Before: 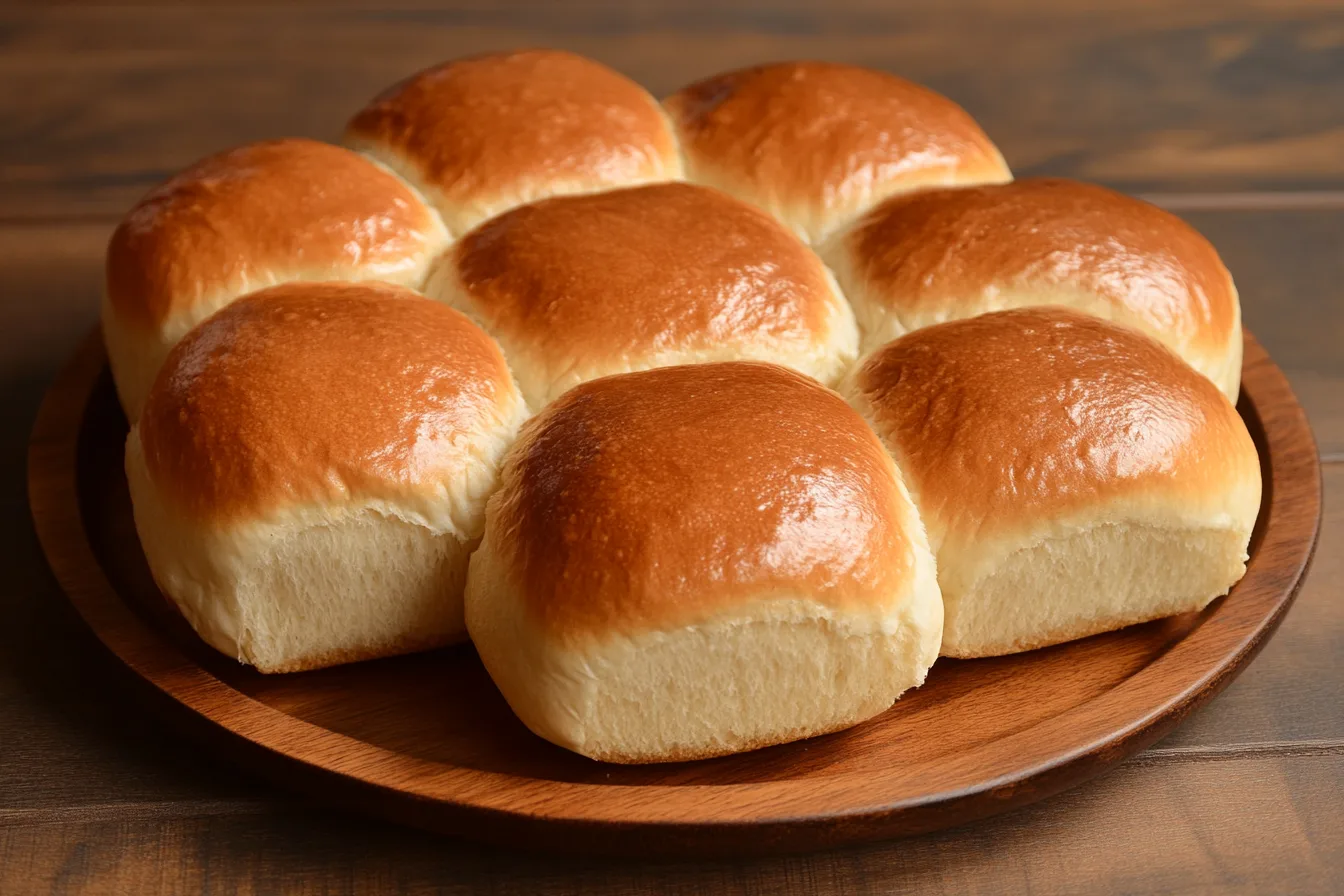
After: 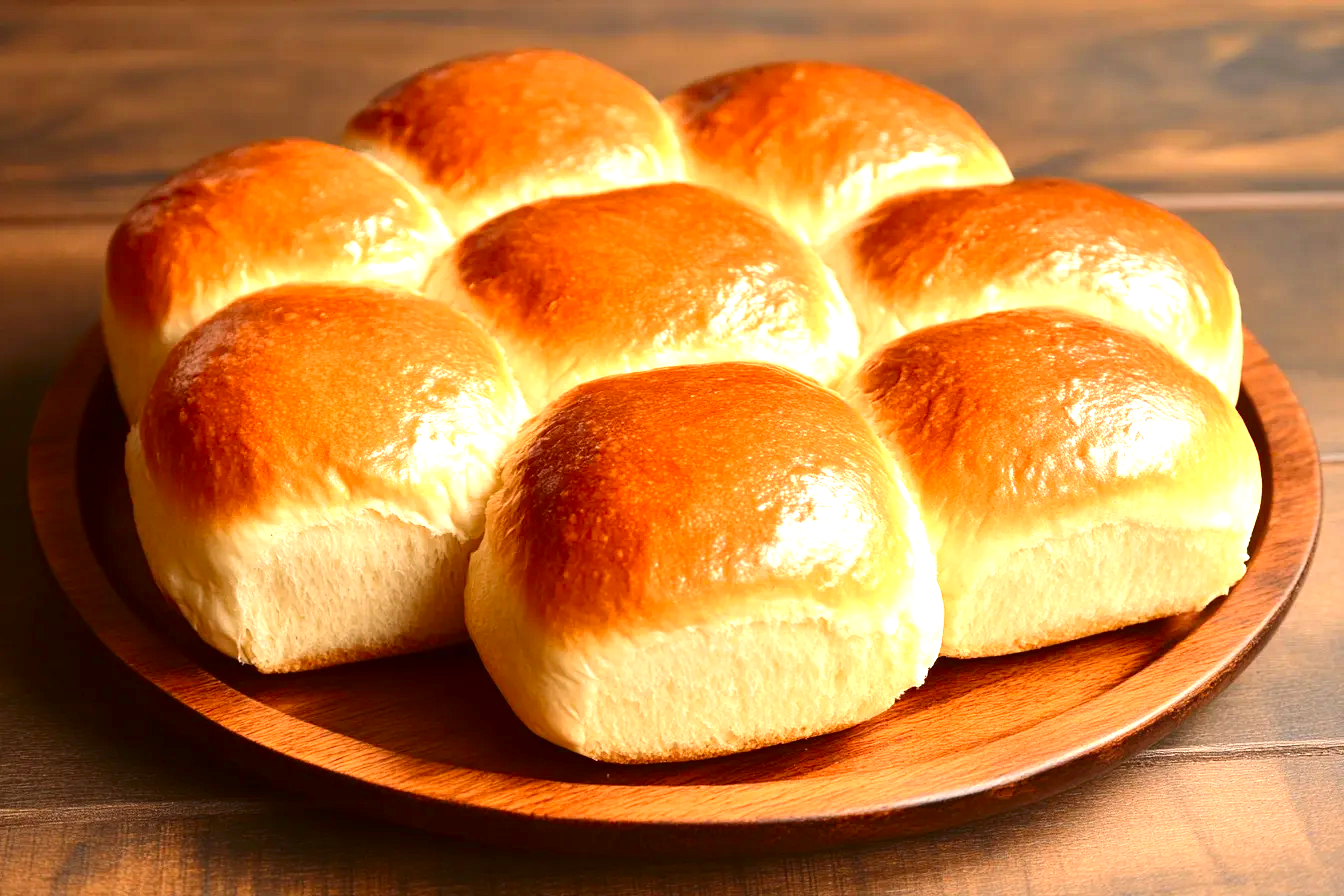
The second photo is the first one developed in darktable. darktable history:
contrast brightness saturation: contrast 0.13, brightness -0.05, saturation 0.16
exposure: black level correction 0, exposure 1.35 EV, compensate exposure bias true, compensate highlight preservation false
